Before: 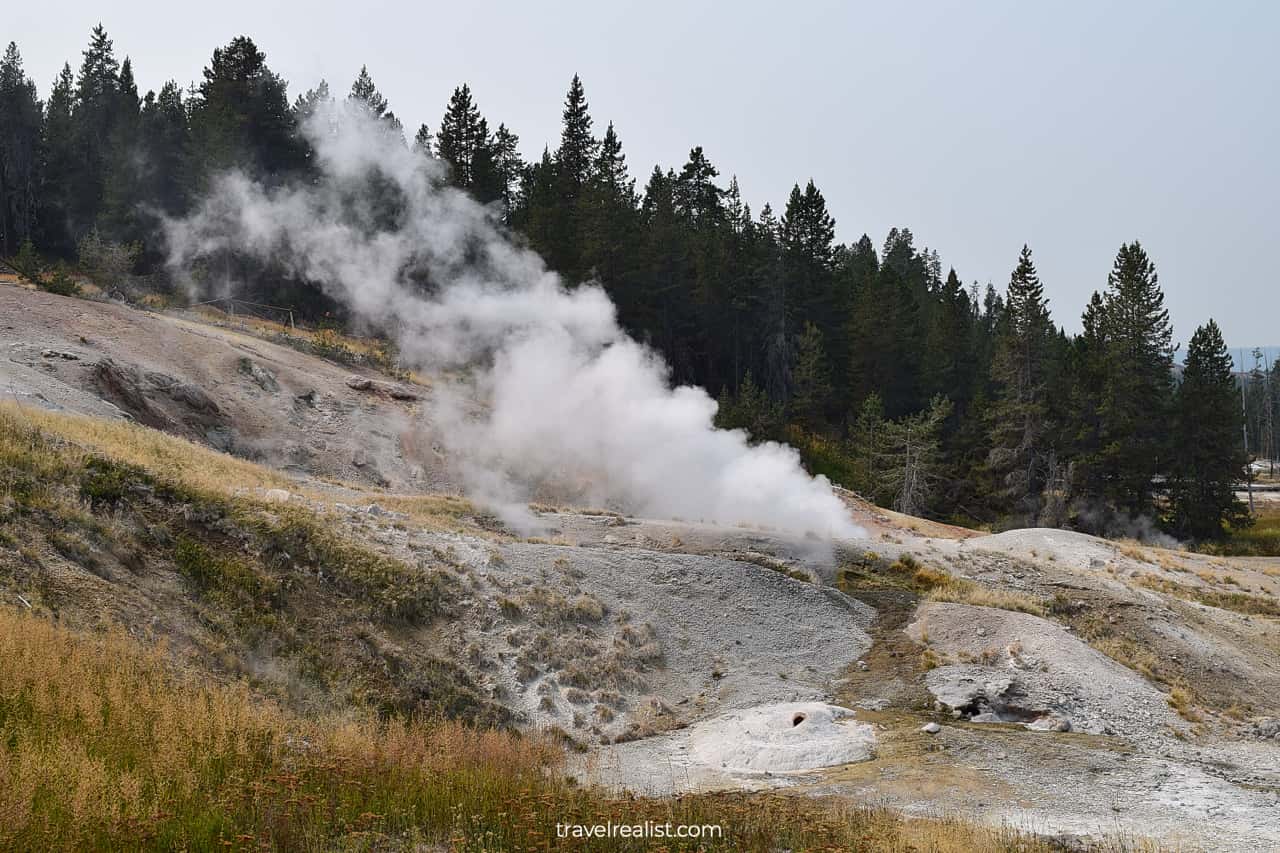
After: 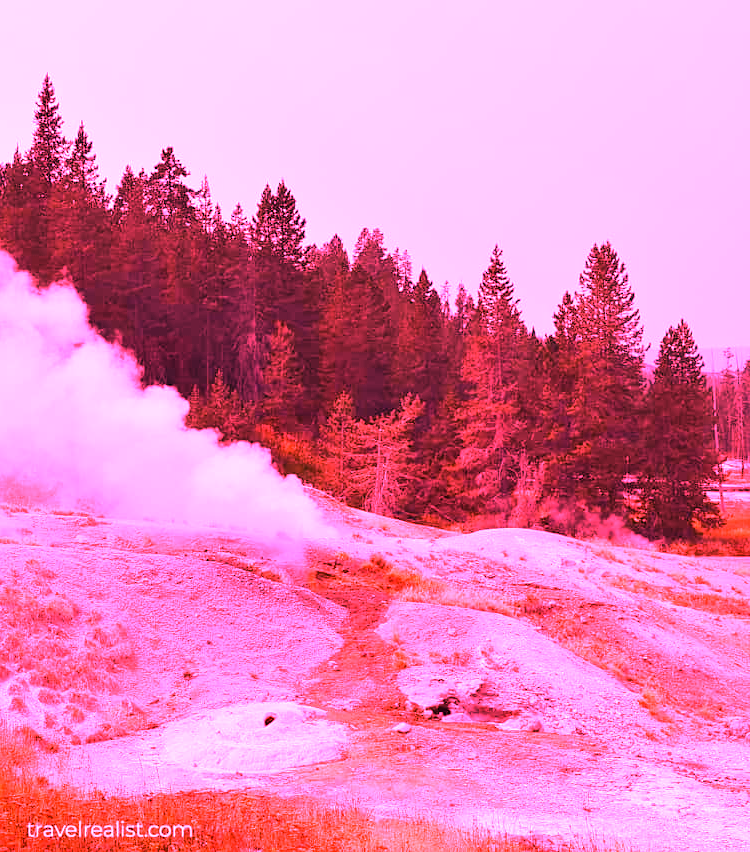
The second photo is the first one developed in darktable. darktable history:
crop: left 41.402%
exposure: exposure -0.048 EV, compensate highlight preservation false
white balance: red 4.26, blue 1.802
